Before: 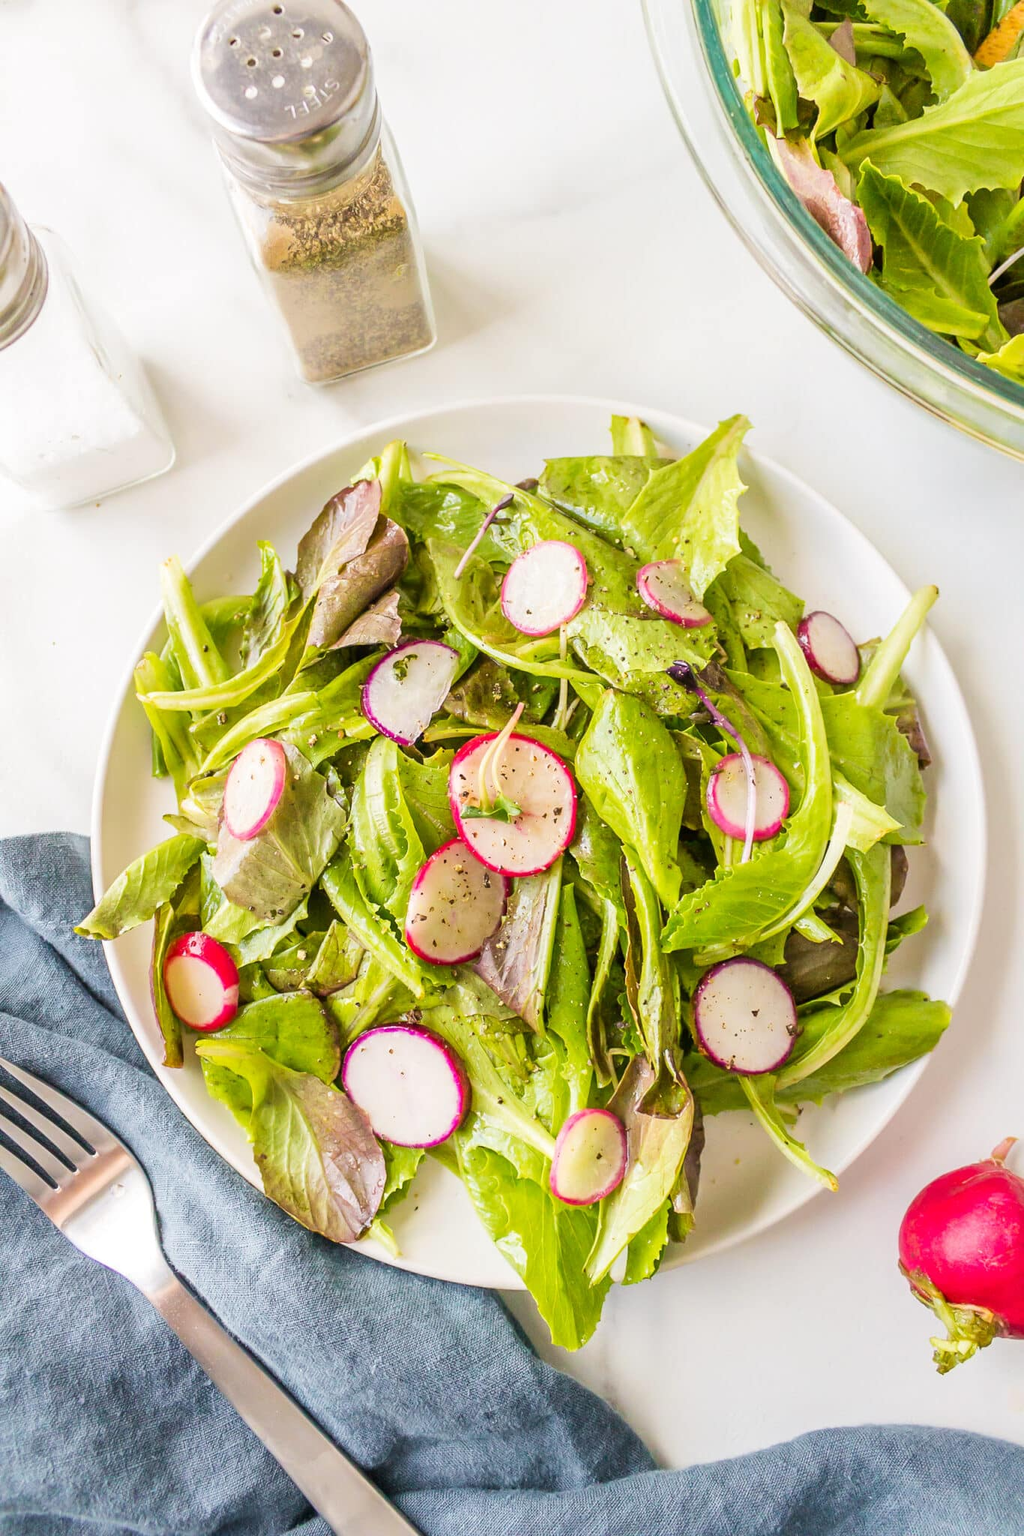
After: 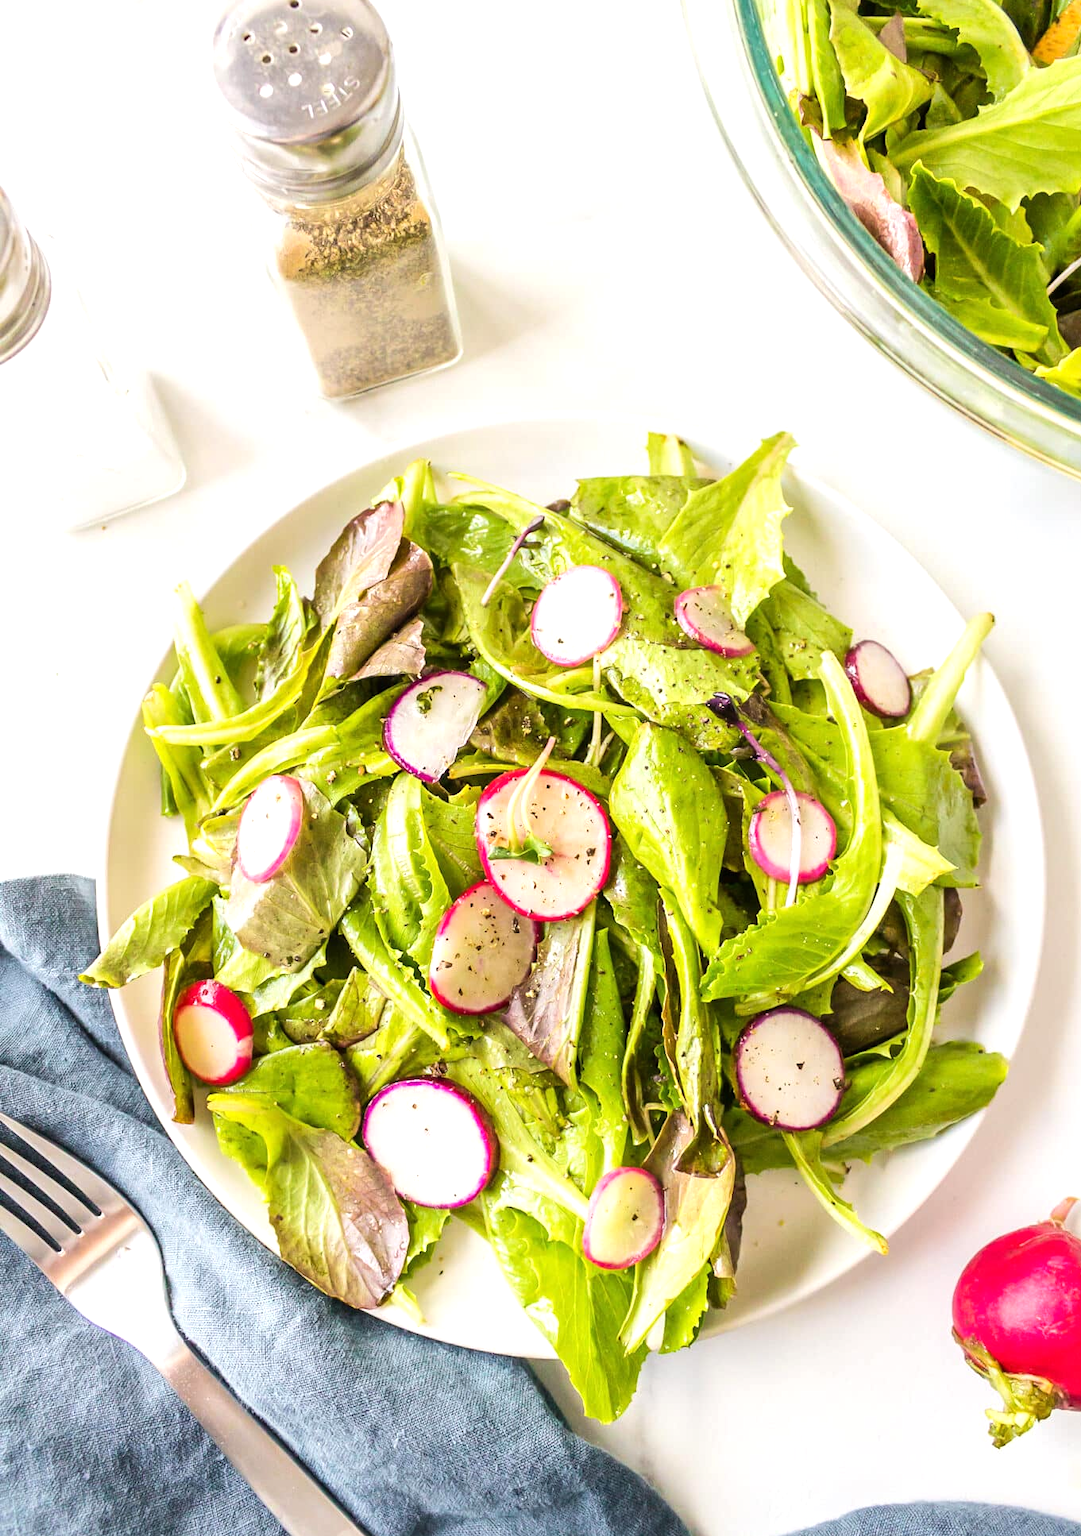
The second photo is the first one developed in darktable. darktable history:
crop: top 0.45%, right 0.261%, bottom 5.095%
tone equalizer: -8 EV -0.399 EV, -7 EV -0.415 EV, -6 EV -0.341 EV, -5 EV -0.19 EV, -3 EV 0.221 EV, -2 EV 0.36 EV, -1 EV 0.412 EV, +0 EV 0.429 EV, edges refinement/feathering 500, mask exposure compensation -1.57 EV, preserve details no
